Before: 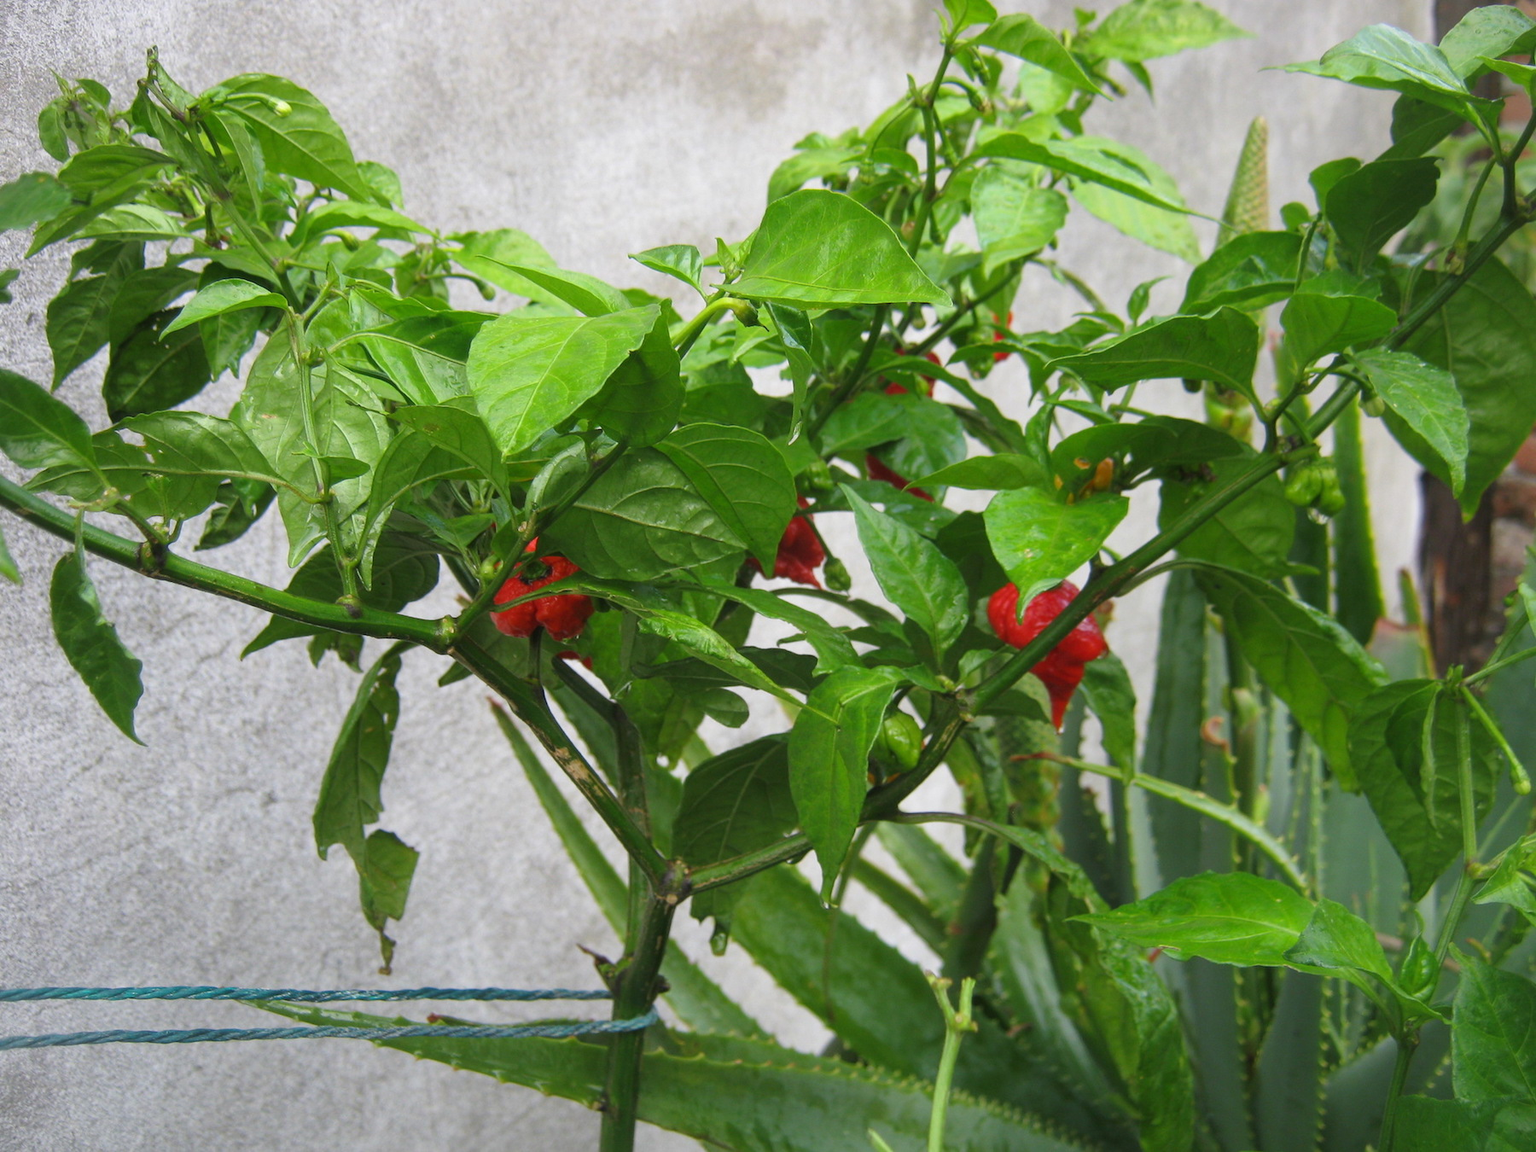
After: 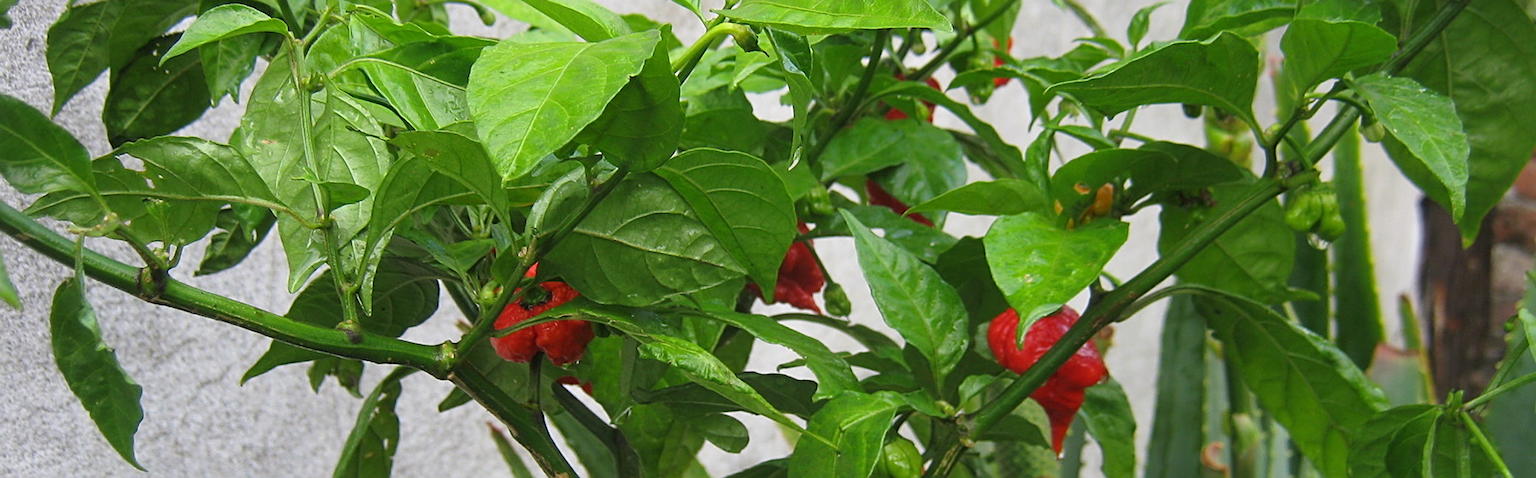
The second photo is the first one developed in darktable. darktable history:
crop and rotate: top 23.868%, bottom 34.533%
sharpen: on, module defaults
